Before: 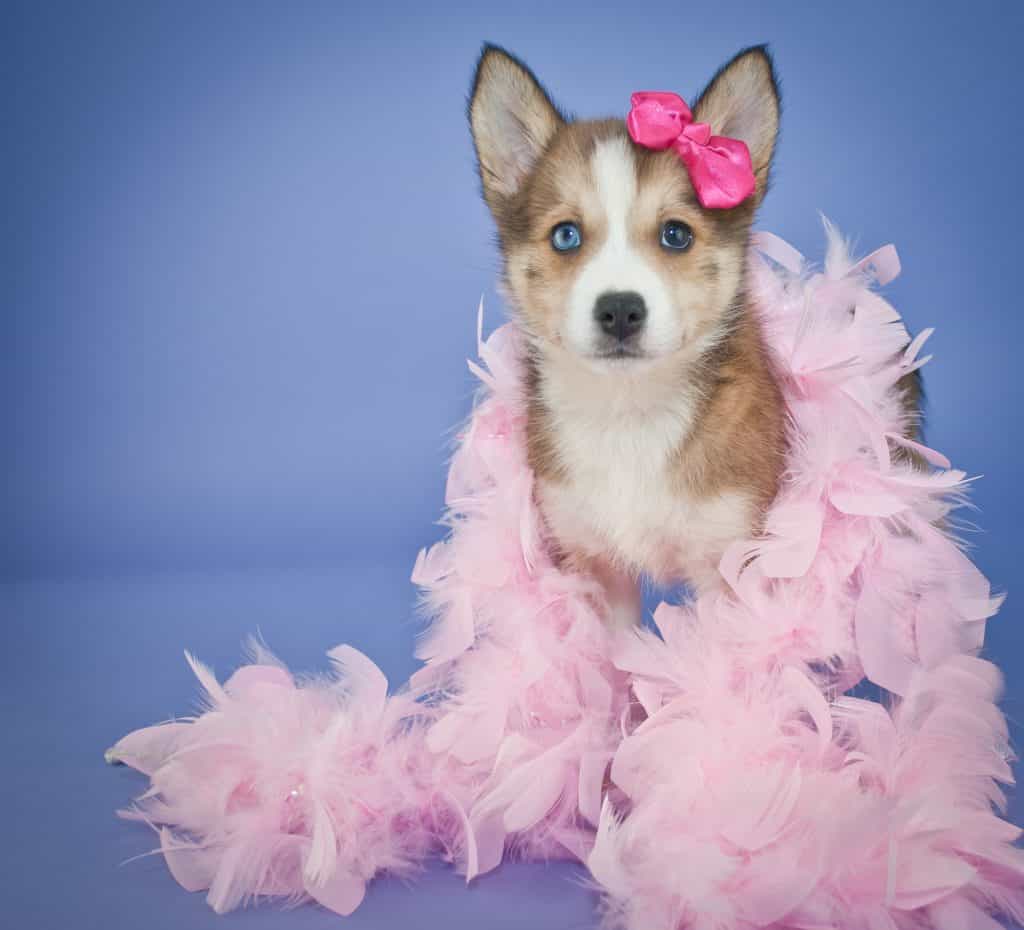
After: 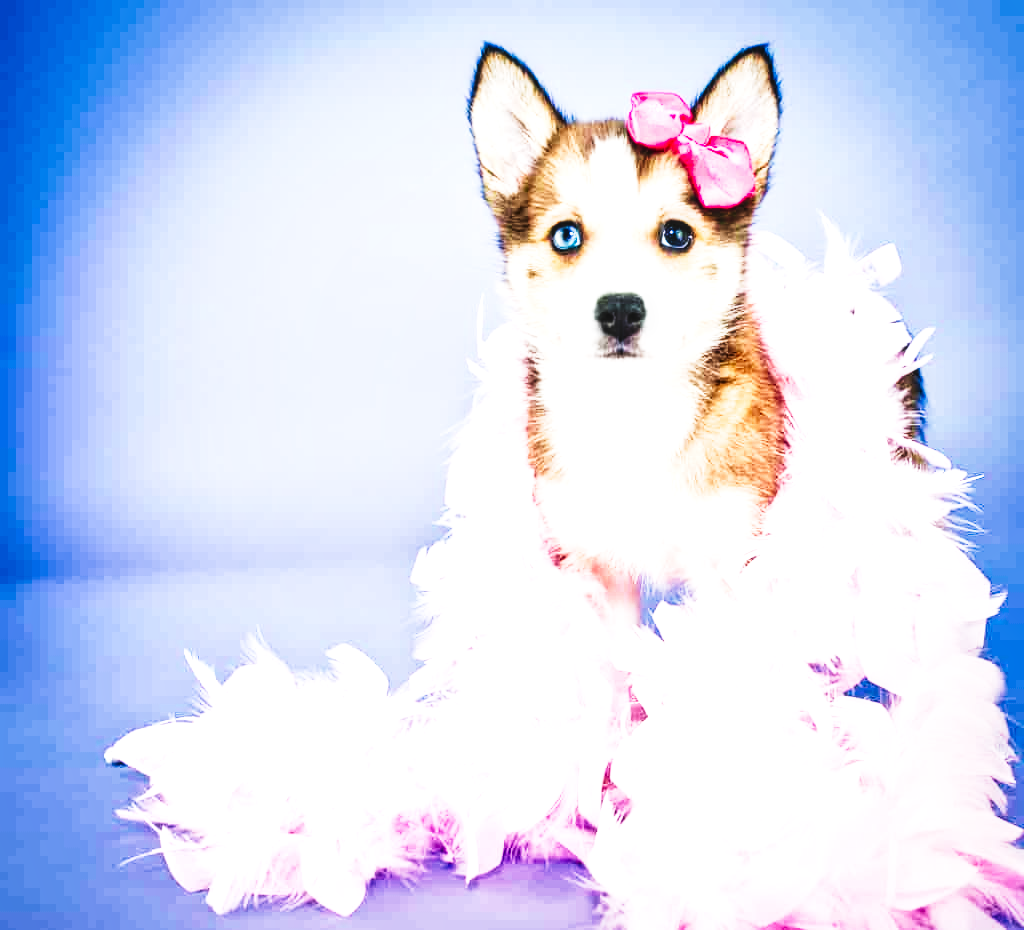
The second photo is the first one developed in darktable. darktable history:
tone curve: curves: ch0 [(0, 0) (0.003, 0.001) (0.011, 0.005) (0.025, 0.009) (0.044, 0.014) (0.069, 0.018) (0.1, 0.025) (0.136, 0.029) (0.177, 0.042) (0.224, 0.064) (0.277, 0.107) (0.335, 0.182) (0.399, 0.3) (0.468, 0.462) (0.543, 0.639) (0.623, 0.802) (0.709, 0.916) (0.801, 0.963) (0.898, 0.988) (1, 1)], preserve colors none
exposure: black level correction 0.001, exposure 0.499 EV, compensate exposure bias true, compensate highlight preservation false
velvia: strength 14.38%
filmic rgb: black relative exposure -8.28 EV, white relative exposure 2.2 EV, threshold 3.04 EV, target white luminance 99.882%, hardness 7.16, latitude 75.3%, contrast 1.324, highlights saturation mix -2.56%, shadows ↔ highlights balance 30.55%, enable highlight reconstruction true
local contrast: detail 130%
